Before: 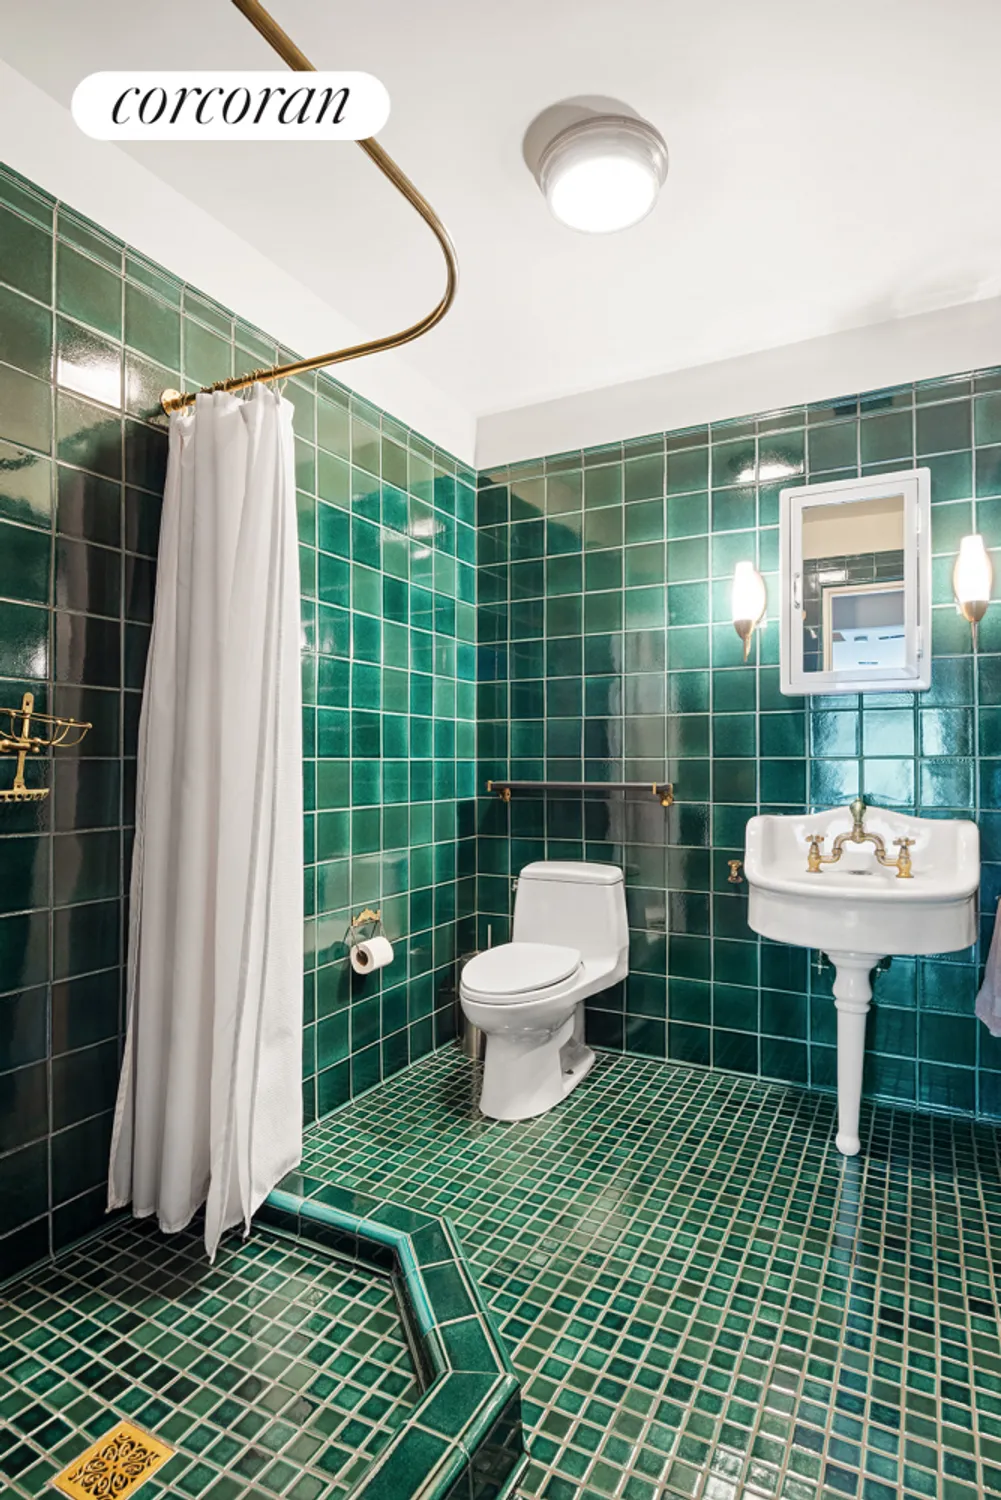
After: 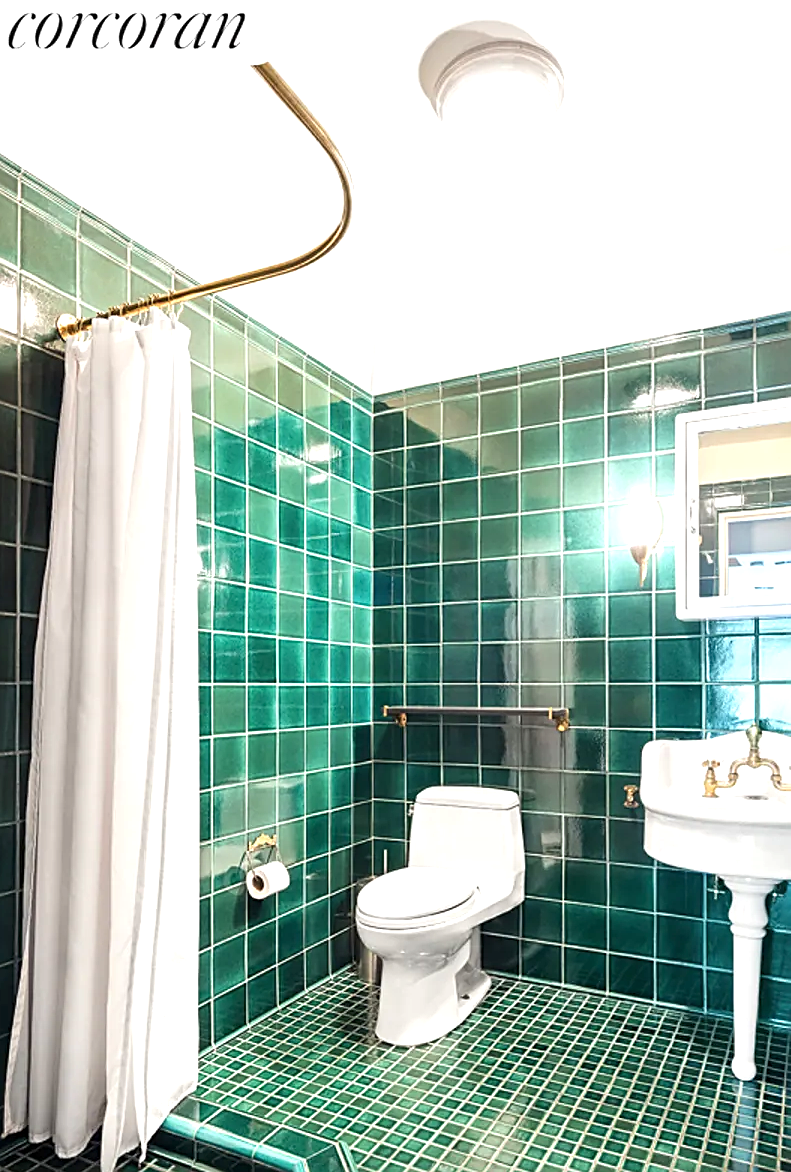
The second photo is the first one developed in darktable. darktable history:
crop and rotate: left 10.495%, top 5.02%, right 10.451%, bottom 16.817%
sharpen: on, module defaults
exposure: exposure 0.772 EV, compensate highlight preservation false
